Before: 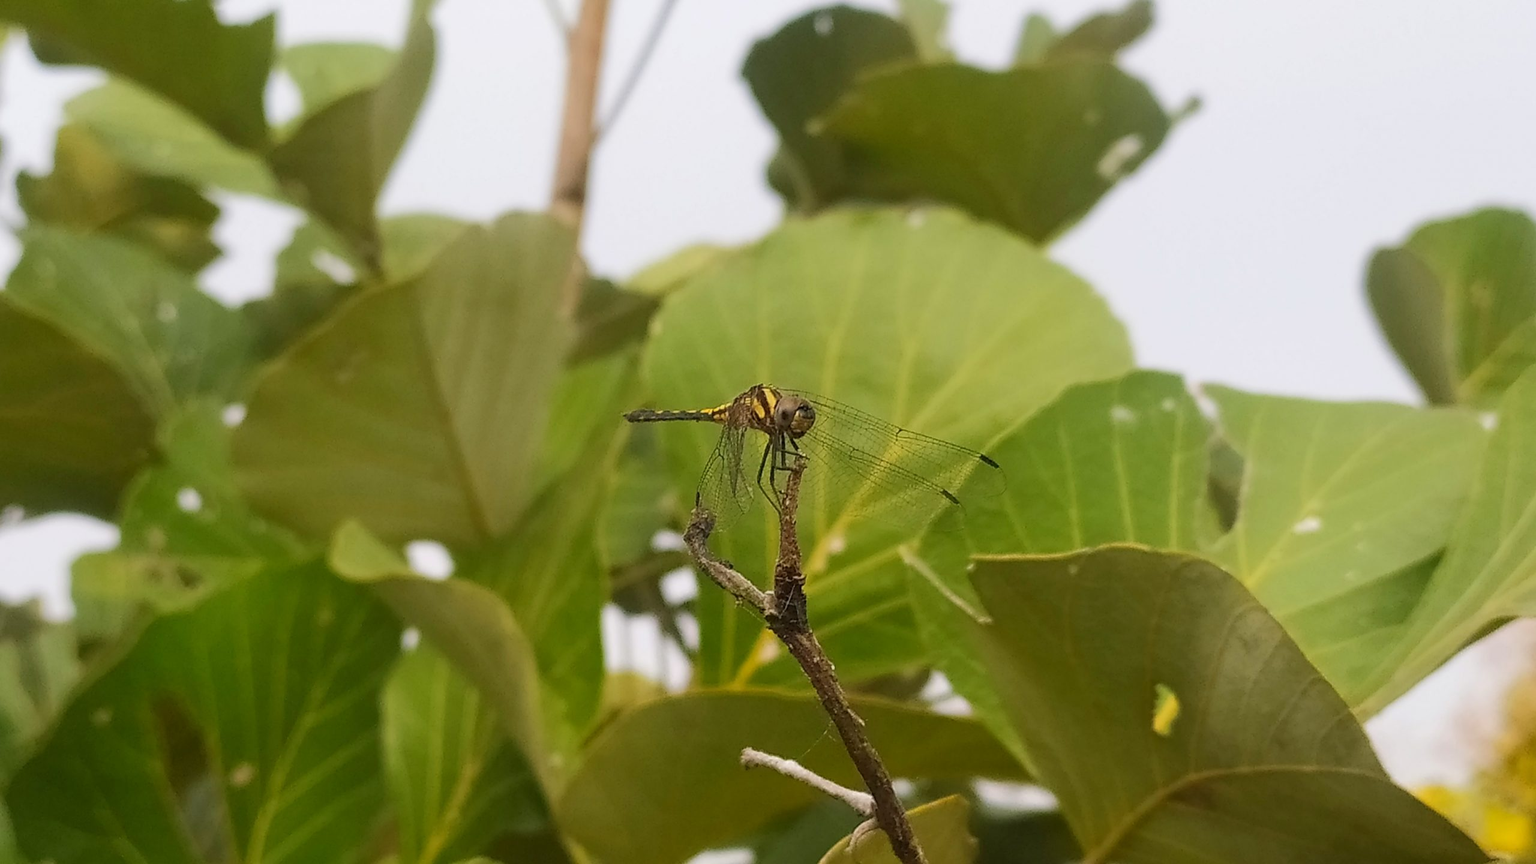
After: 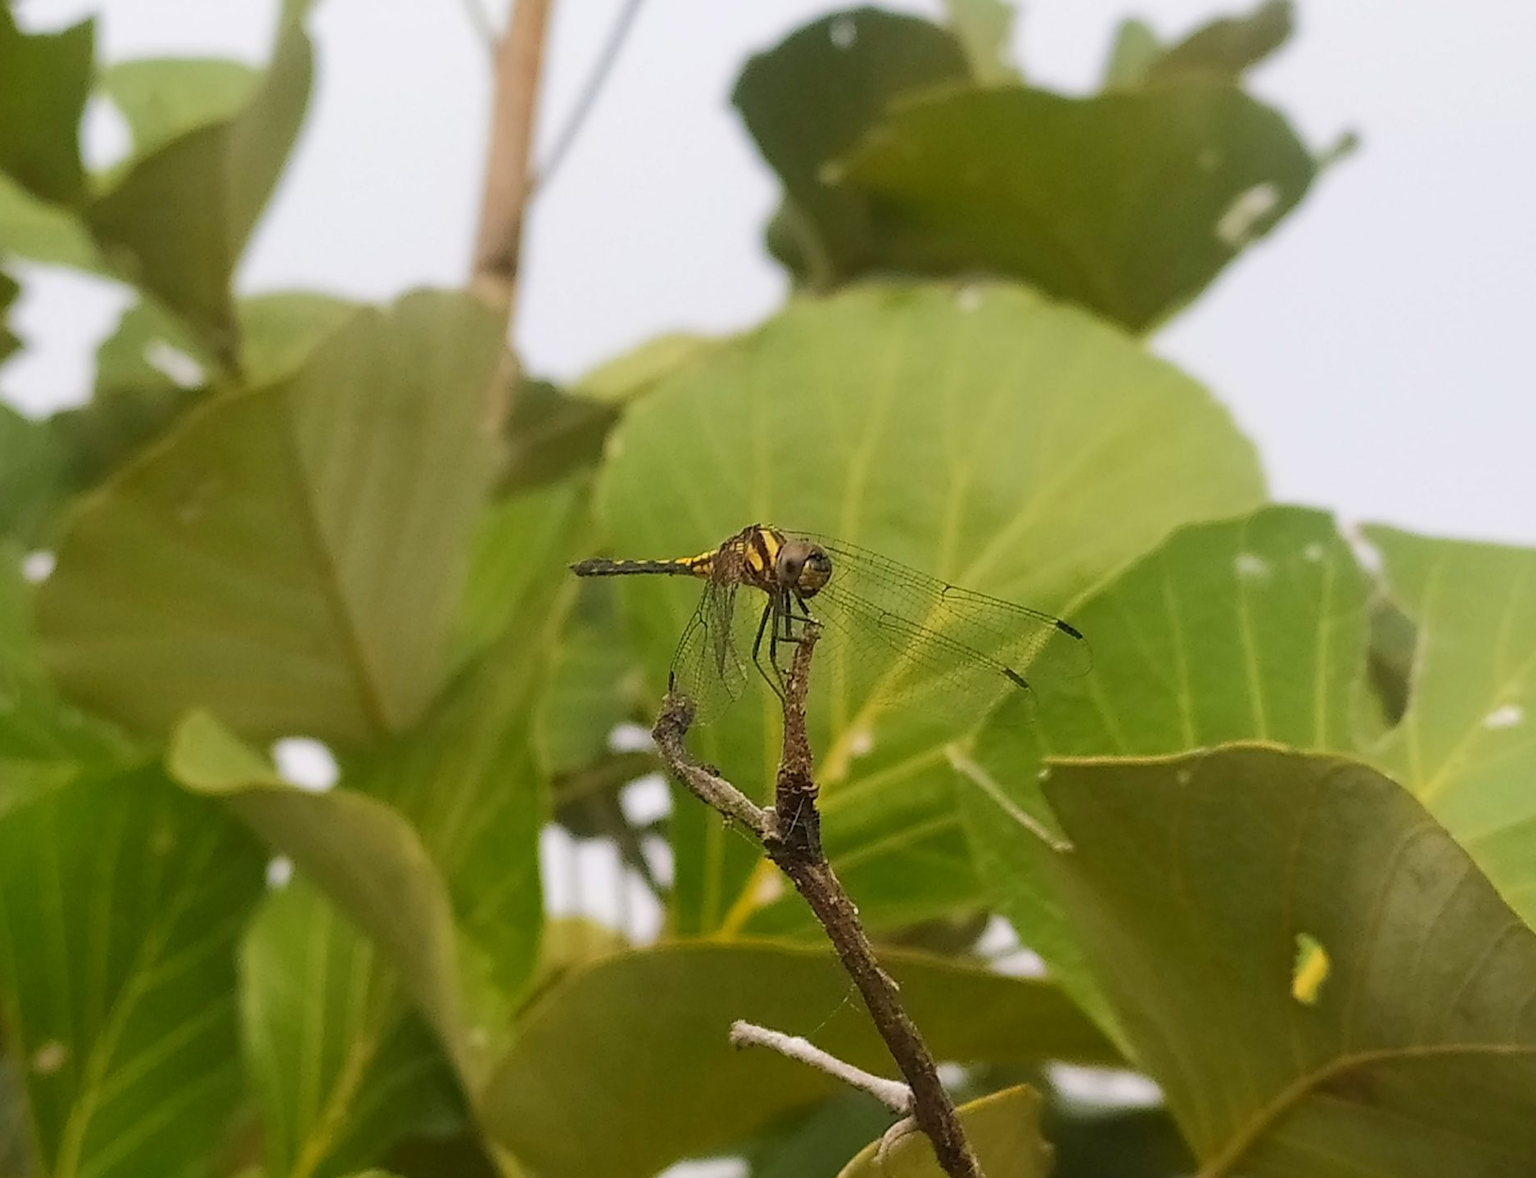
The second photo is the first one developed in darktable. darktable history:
crop: left 13.399%, top 0%, right 13.318%
